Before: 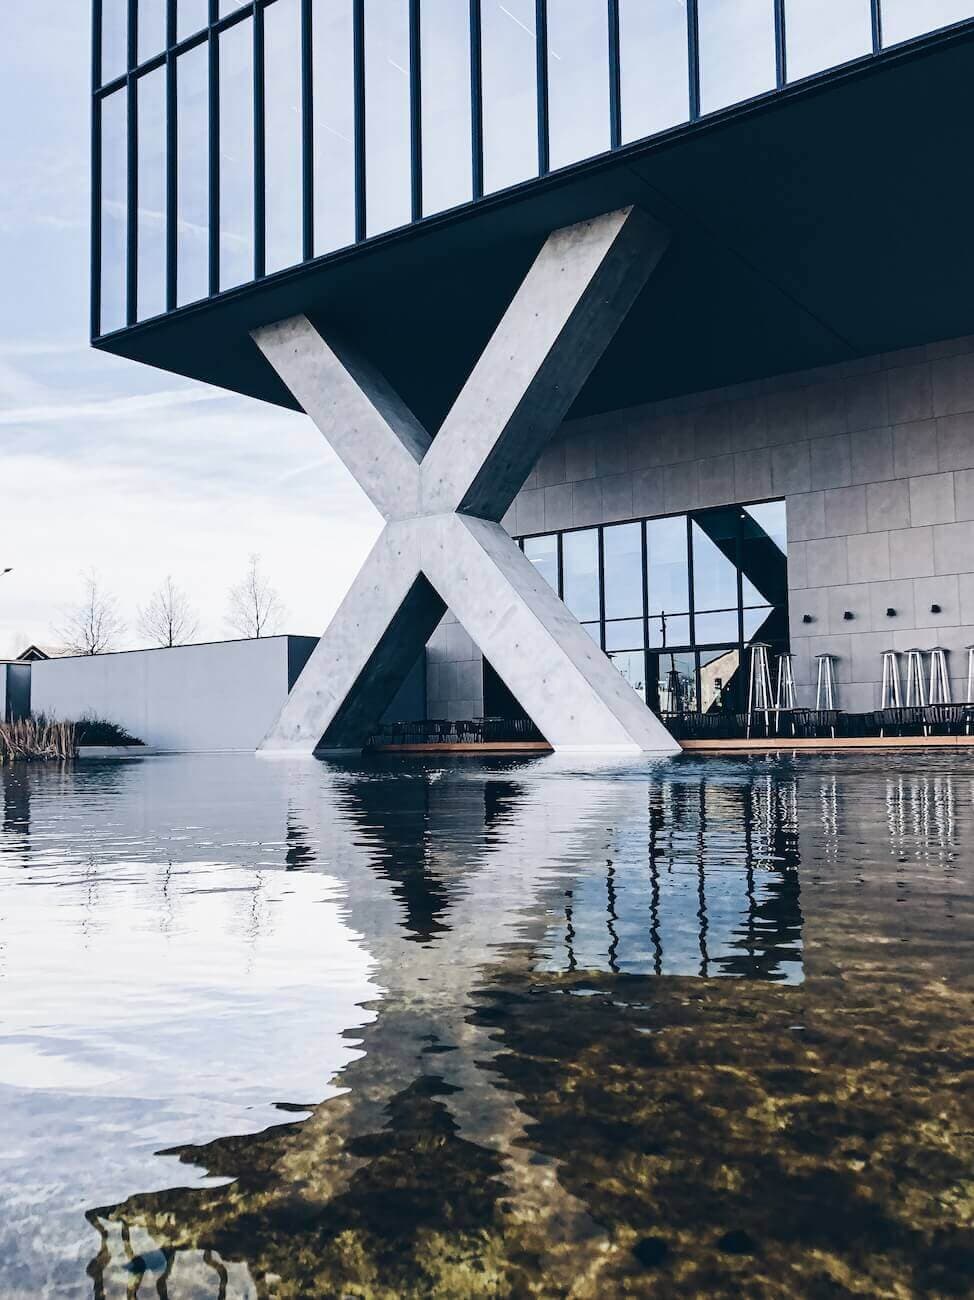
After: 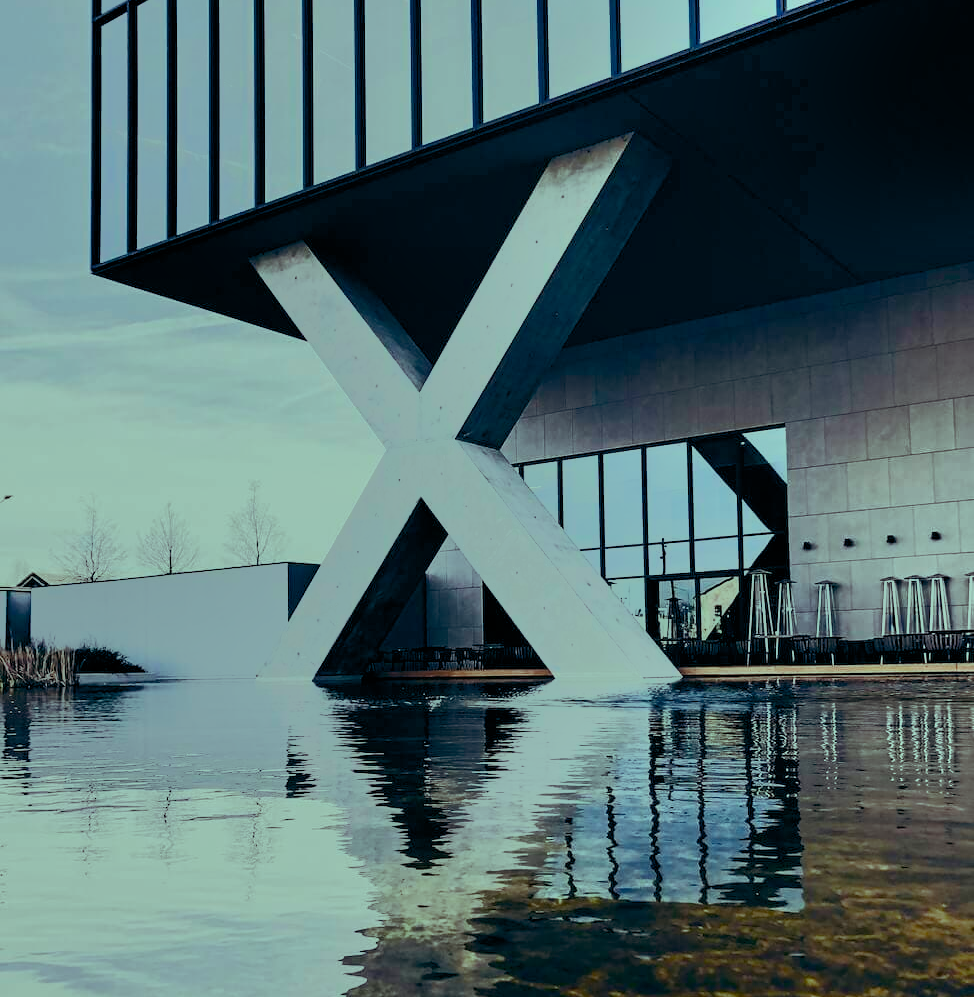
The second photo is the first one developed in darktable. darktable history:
crop: top 5.667%, bottom 17.637%
contrast brightness saturation: contrast 0.15, brightness 0.05
tone equalizer: -7 EV -0.63 EV, -6 EV 1 EV, -5 EV -0.45 EV, -4 EV 0.43 EV, -3 EV 0.41 EV, -2 EV 0.15 EV, -1 EV -0.15 EV, +0 EV -0.39 EV, smoothing diameter 25%, edges refinement/feathering 10, preserve details guided filter
color correction: highlights a* 2.72, highlights b* 22.8
exposure: exposure -0.153 EV, compensate highlight preservation false
color balance rgb: shadows lift › luminance -7.7%, shadows lift › chroma 2.13%, shadows lift › hue 165.27°, power › luminance -7.77%, power › chroma 1.34%, power › hue 330.55°, highlights gain › luminance -33.33%, highlights gain › chroma 5.68%, highlights gain › hue 217.2°, global offset › luminance -0.33%, global offset › chroma 0.11%, global offset › hue 165.27°, perceptual saturation grading › global saturation 27.72%, perceptual saturation grading › highlights -25%, perceptual saturation grading › mid-tones 25%, perceptual saturation grading › shadows 50%
